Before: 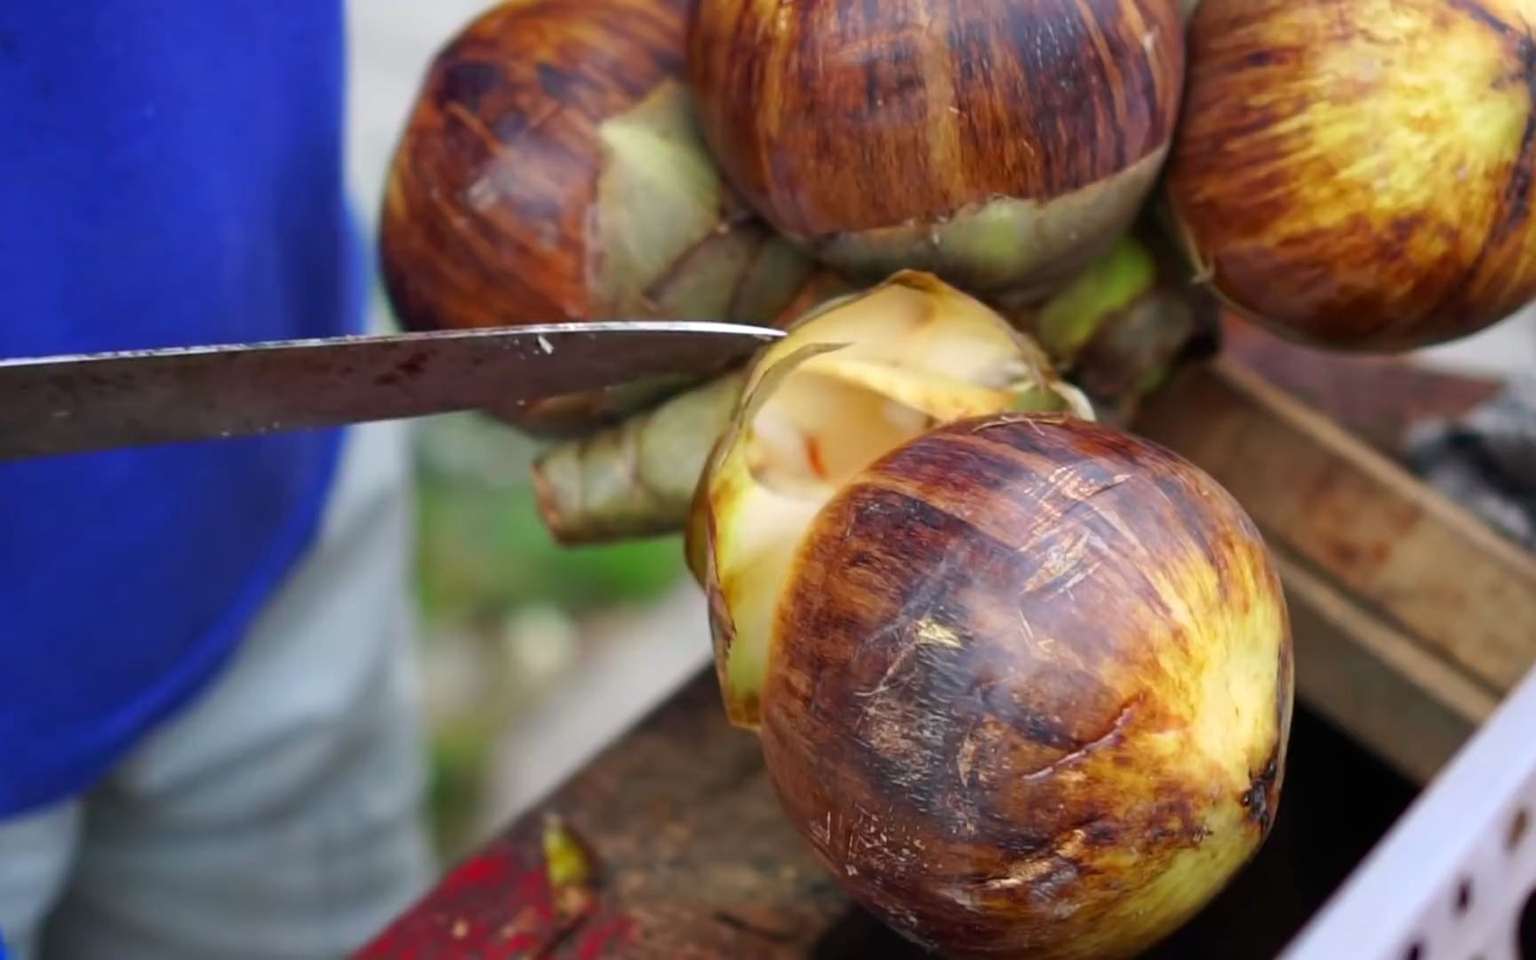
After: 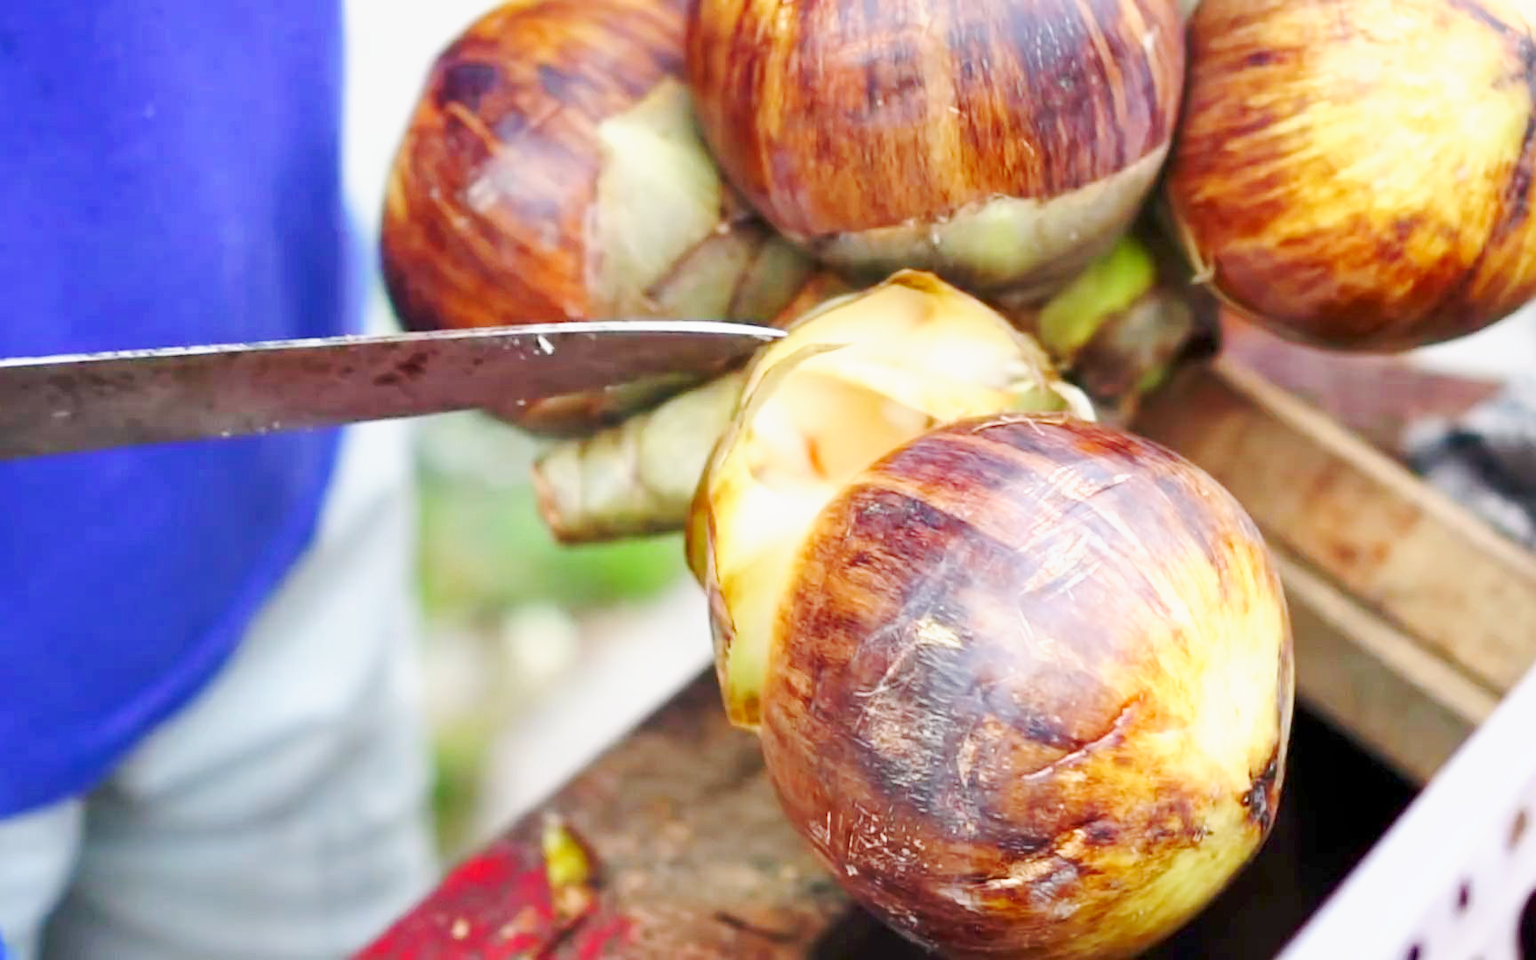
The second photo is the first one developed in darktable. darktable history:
base curve: curves: ch0 [(0, 0) (0.025, 0.046) (0.112, 0.277) (0.467, 0.74) (0.814, 0.929) (1, 0.942)], preserve colors none
shadows and highlights: shadows 42.72, highlights 7.99
exposure: black level correction 0.001, exposure 0.499 EV, compensate highlight preservation false
